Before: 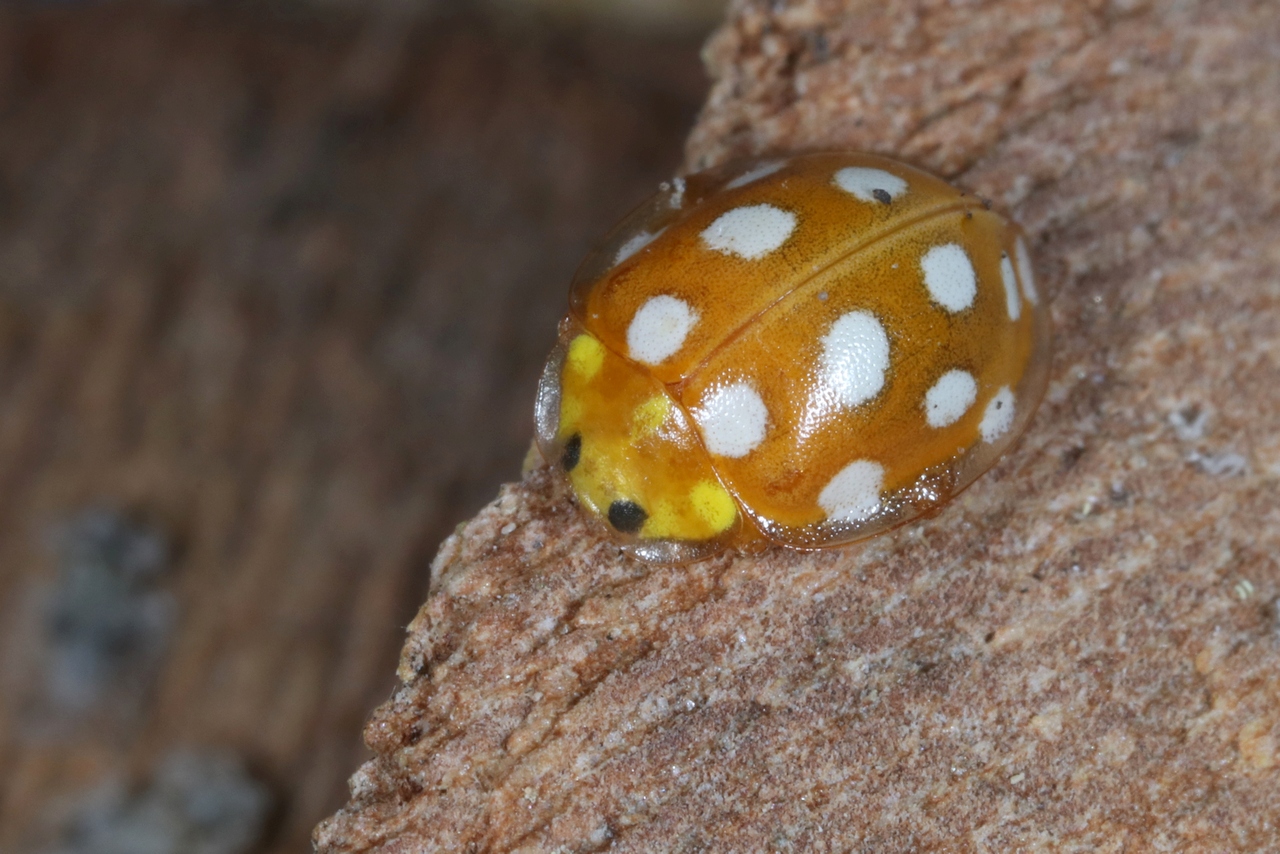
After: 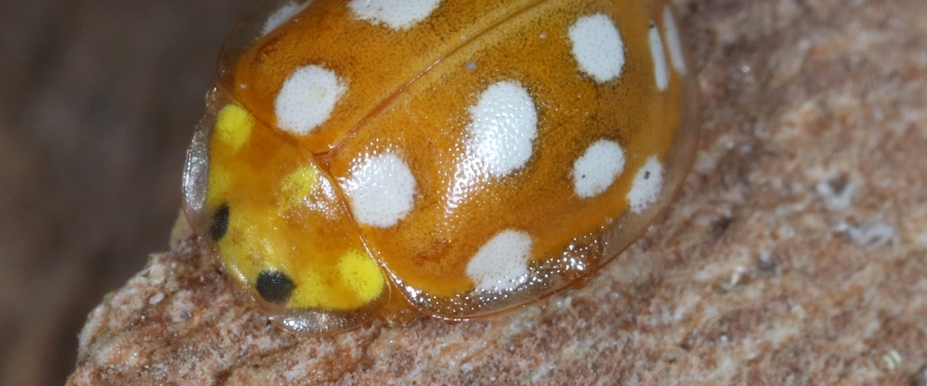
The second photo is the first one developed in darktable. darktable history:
crop and rotate: left 27.559%, top 27.07%, bottom 27.727%
